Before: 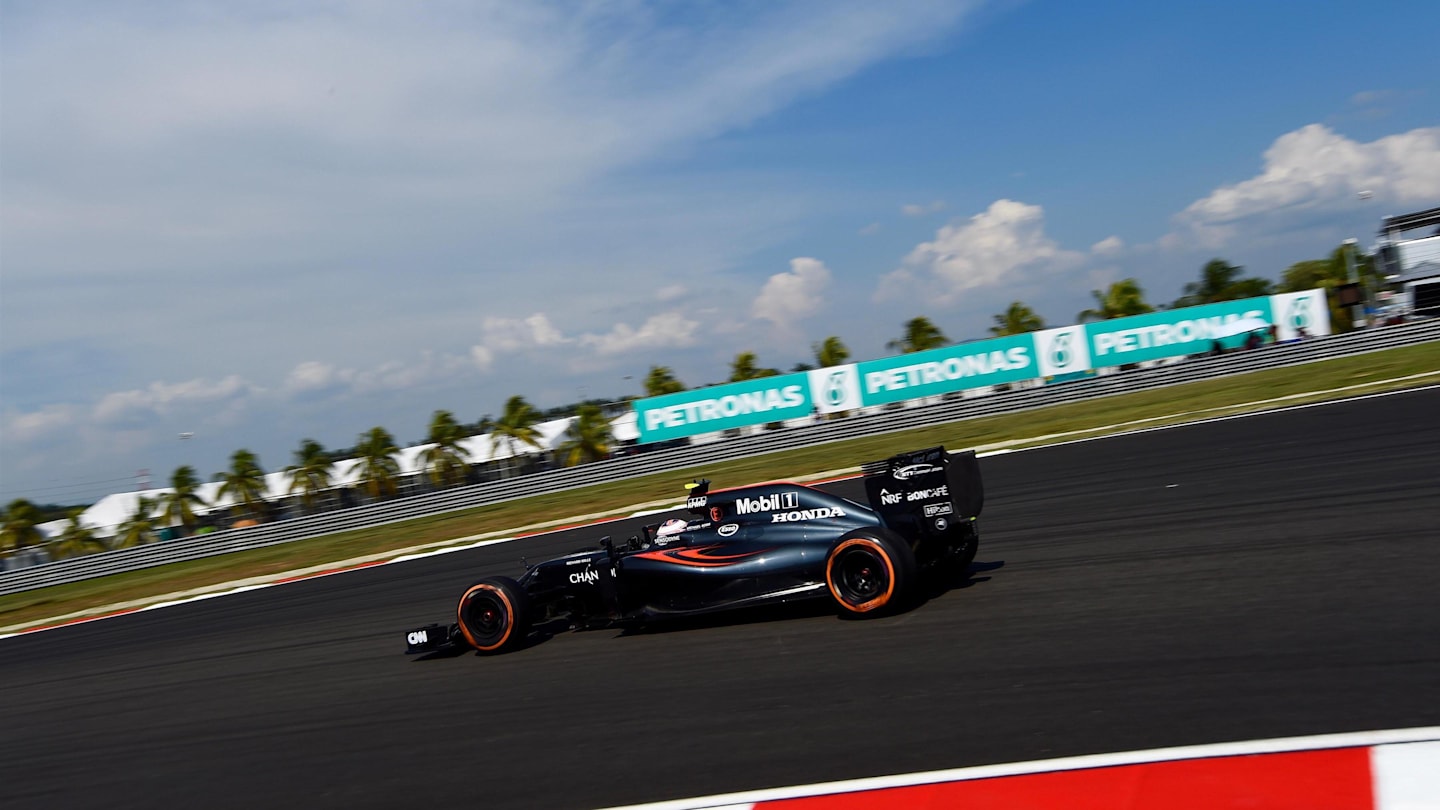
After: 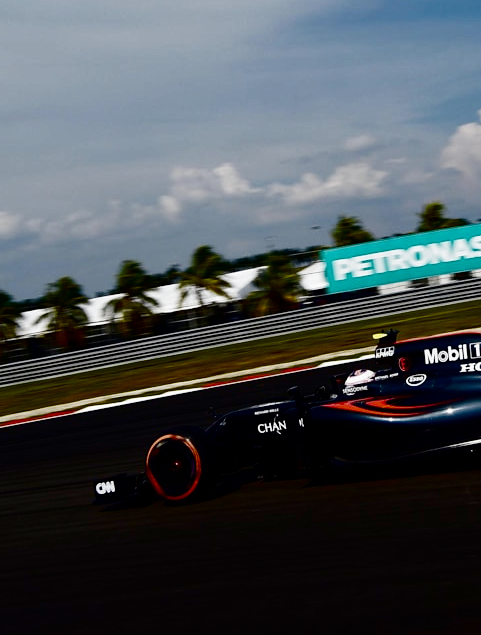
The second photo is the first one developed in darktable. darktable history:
base curve: curves: ch0 [(0, 0) (0.032, 0.025) (0.121, 0.166) (0.206, 0.329) (0.605, 0.79) (1, 1)], preserve colors none
contrast brightness saturation: brightness -0.505
crop and rotate: left 21.668%, top 18.528%, right 44.864%, bottom 2.965%
contrast equalizer: octaves 7, y [[0.5 ×6], [0.5 ×6], [0.5, 0.5, 0.501, 0.545, 0.707, 0.863], [0 ×6], [0 ×6]]
